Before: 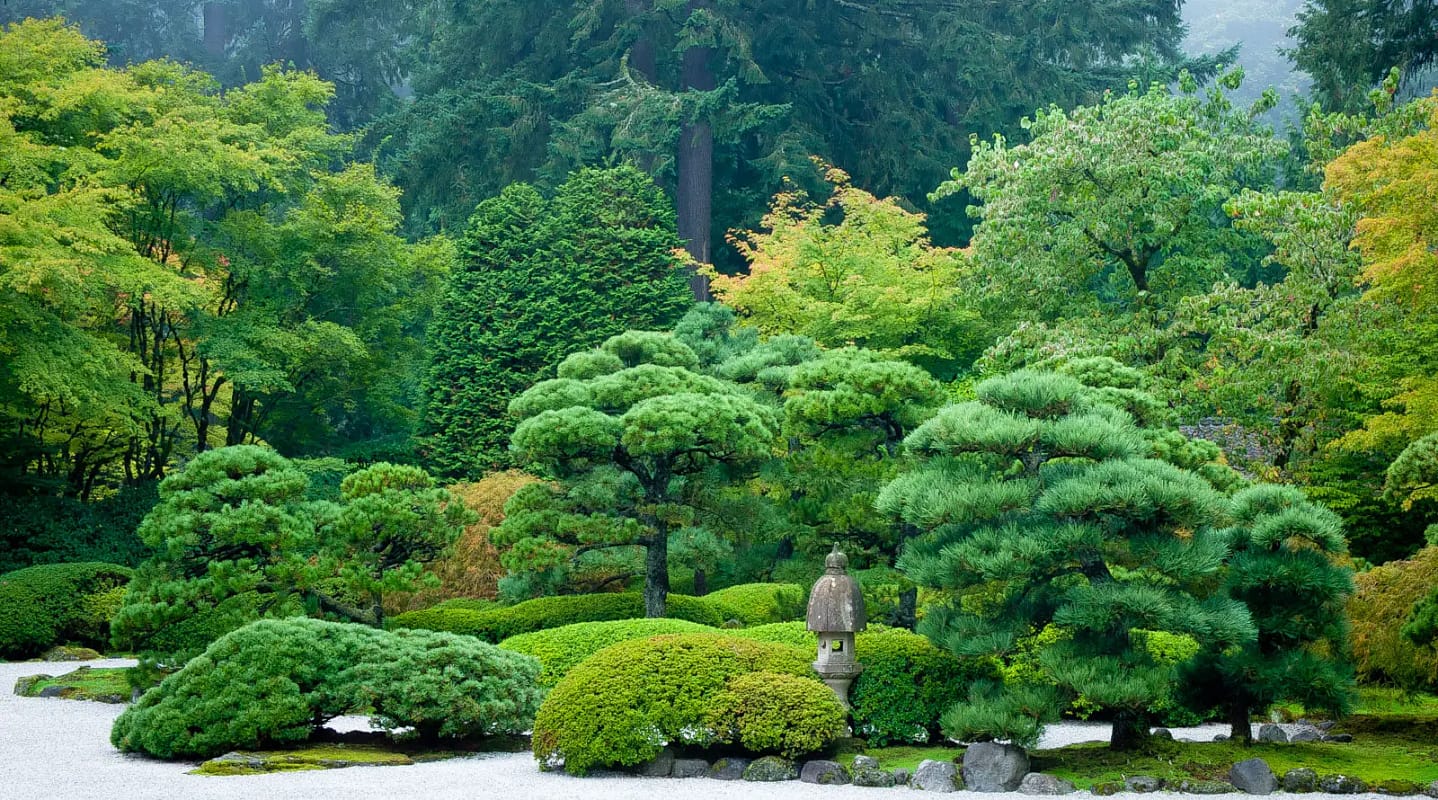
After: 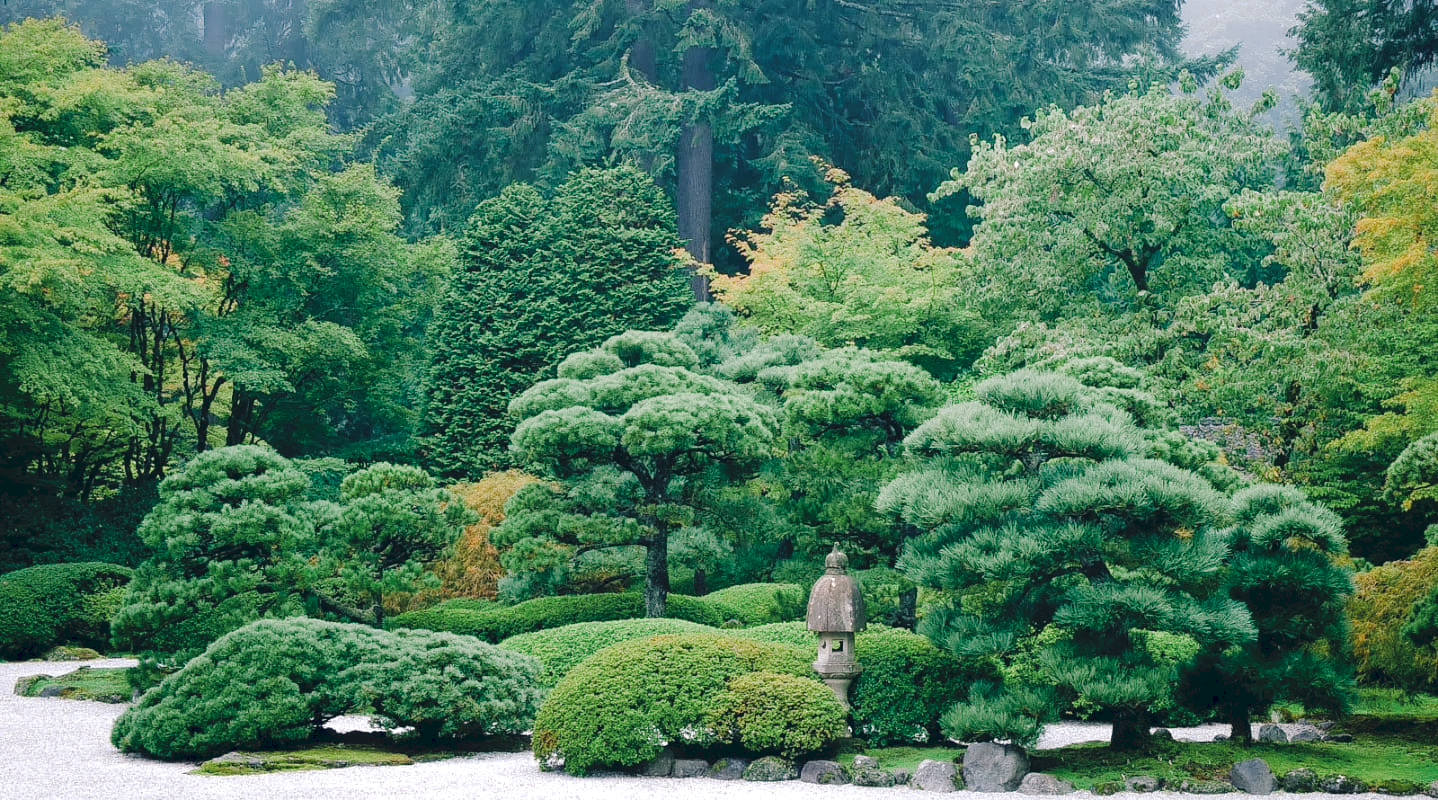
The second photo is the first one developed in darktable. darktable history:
tone curve: curves: ch0 [(0, 0) (0.003, 0.077) (0.011, 0.08) (0.025, 0.083) (0.044, 0.095) (0.069, 0.106) (0.1, 0.12) (0.136, 0.144) (0.177, 0.185) (0.224, 0.231) (0.277, 0.297) (0.335, 0.382) (0.399, 0.471) (0.468, 0.553) (0.543, 0.623) (0.623, 0.689) (0.709, 0.75) (0.801, 0.81) (0.898, 0.873) (1, 1)], preserve colors none
color look up table: target L [96.37, 91.09, 89.8, 91.62, 87.9, 88.17, 72.41, 57.77, 61.78, 52.65, 32.8, 29.77, 201.65, 105.79, 75, 69.51, 63, 64.1, 58.1, 50.46, 46.76, 46.95, 40.43, 30.76, 23.89, 24.52, 91.8, 80.44, 64, 68.86, 65.18, 57.95, 65.03, 54.26, 50.21, 40.7, 36.07, 36.37, 25.09, 24.13, 8.657, 0.663, 92.46, 84.46, 74.71, 57.17, 44.3, 38.69, 29.19], target a [-5.08, -7.644, -19.38, -7.938, -23.31, -29.49, -2.192, -52.26, -30.59, -28.88, -26.26, -20.29, 0, 0.001, 4.623, 43.24, 52.63, 14.25, 69.3, 40.93, 72.16, 22.39, 55.05, 5.406, 39.89, 21.98, 11.08, 36.67, 28.33, 66, 13.11, 3.52, 44.71, 29.03, 61.12, 58.41, 11.86, 35.9, 2.068, 24.56, 20.47, 0.748, -29.44, -23.17, 1.48, -22.33, -15.6, -20.42, -8.576], target b [18.52, 0.544, 36.88, 56.88, 22.59, 10.26, 1.817, 31.81, 3.221, 32.62, 17.18, 11.27, -0.001, -0.004, 67.07, 22.55, 56.85, 33.01, 64.3, 29.44, 25.72, 48.03, 43.85, 1.635, 10.52, 30.74, -2.009, -16.46, -5.146, -33.49, -45.96, 0.596, -43.75, -30.52, 4.296, -14.22, -58.69, -56.18, -24.72, -44.67, -39.56, -12.86, -11.39, -18.1, -24.35, -15.61, -32.71, -6.363, -18.89], num patches 49
